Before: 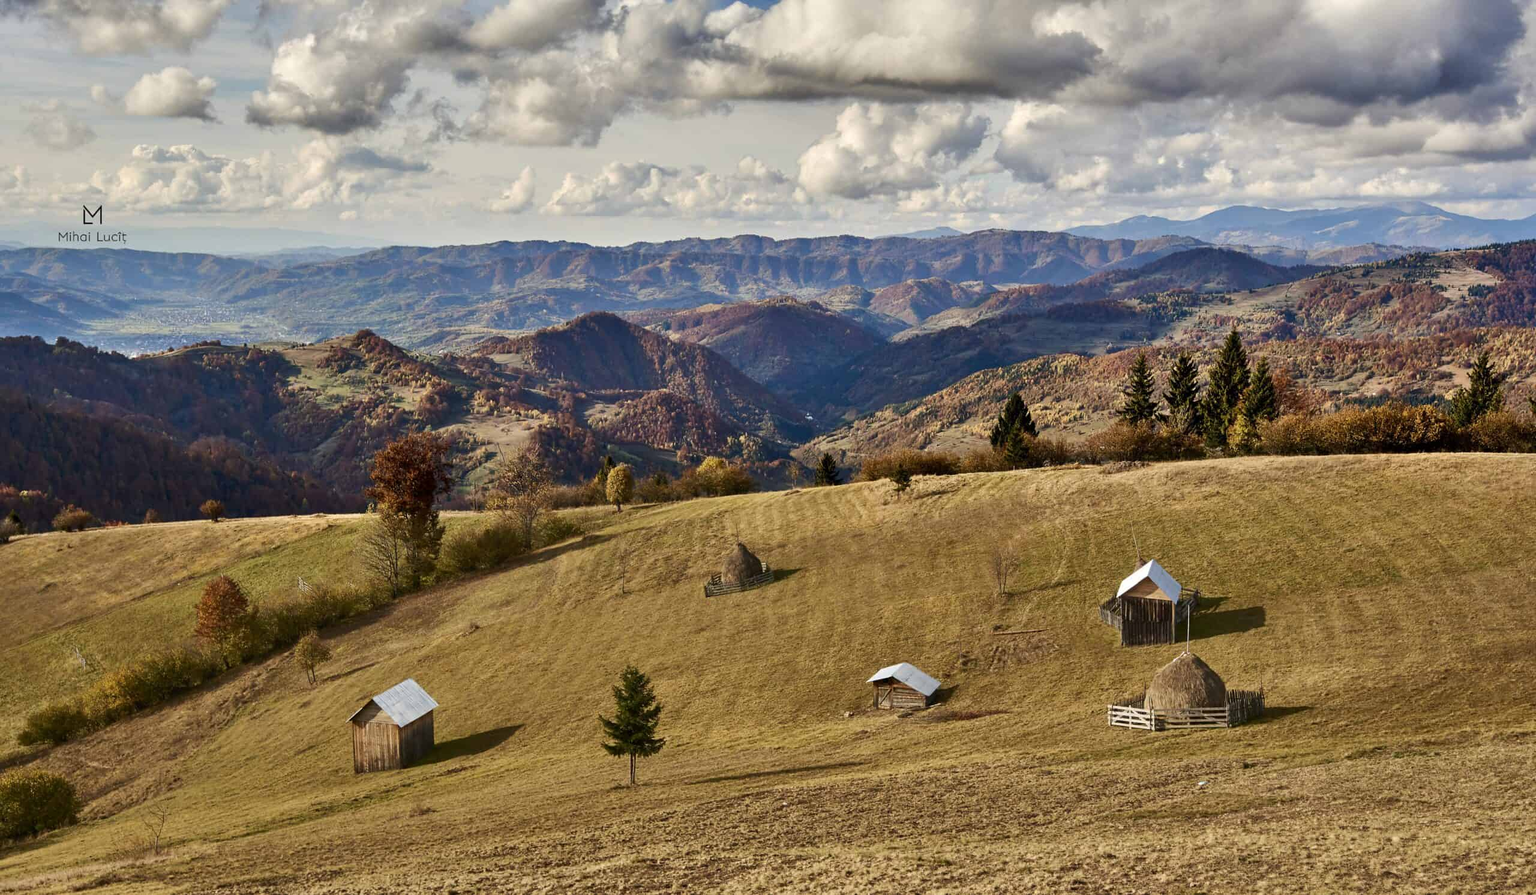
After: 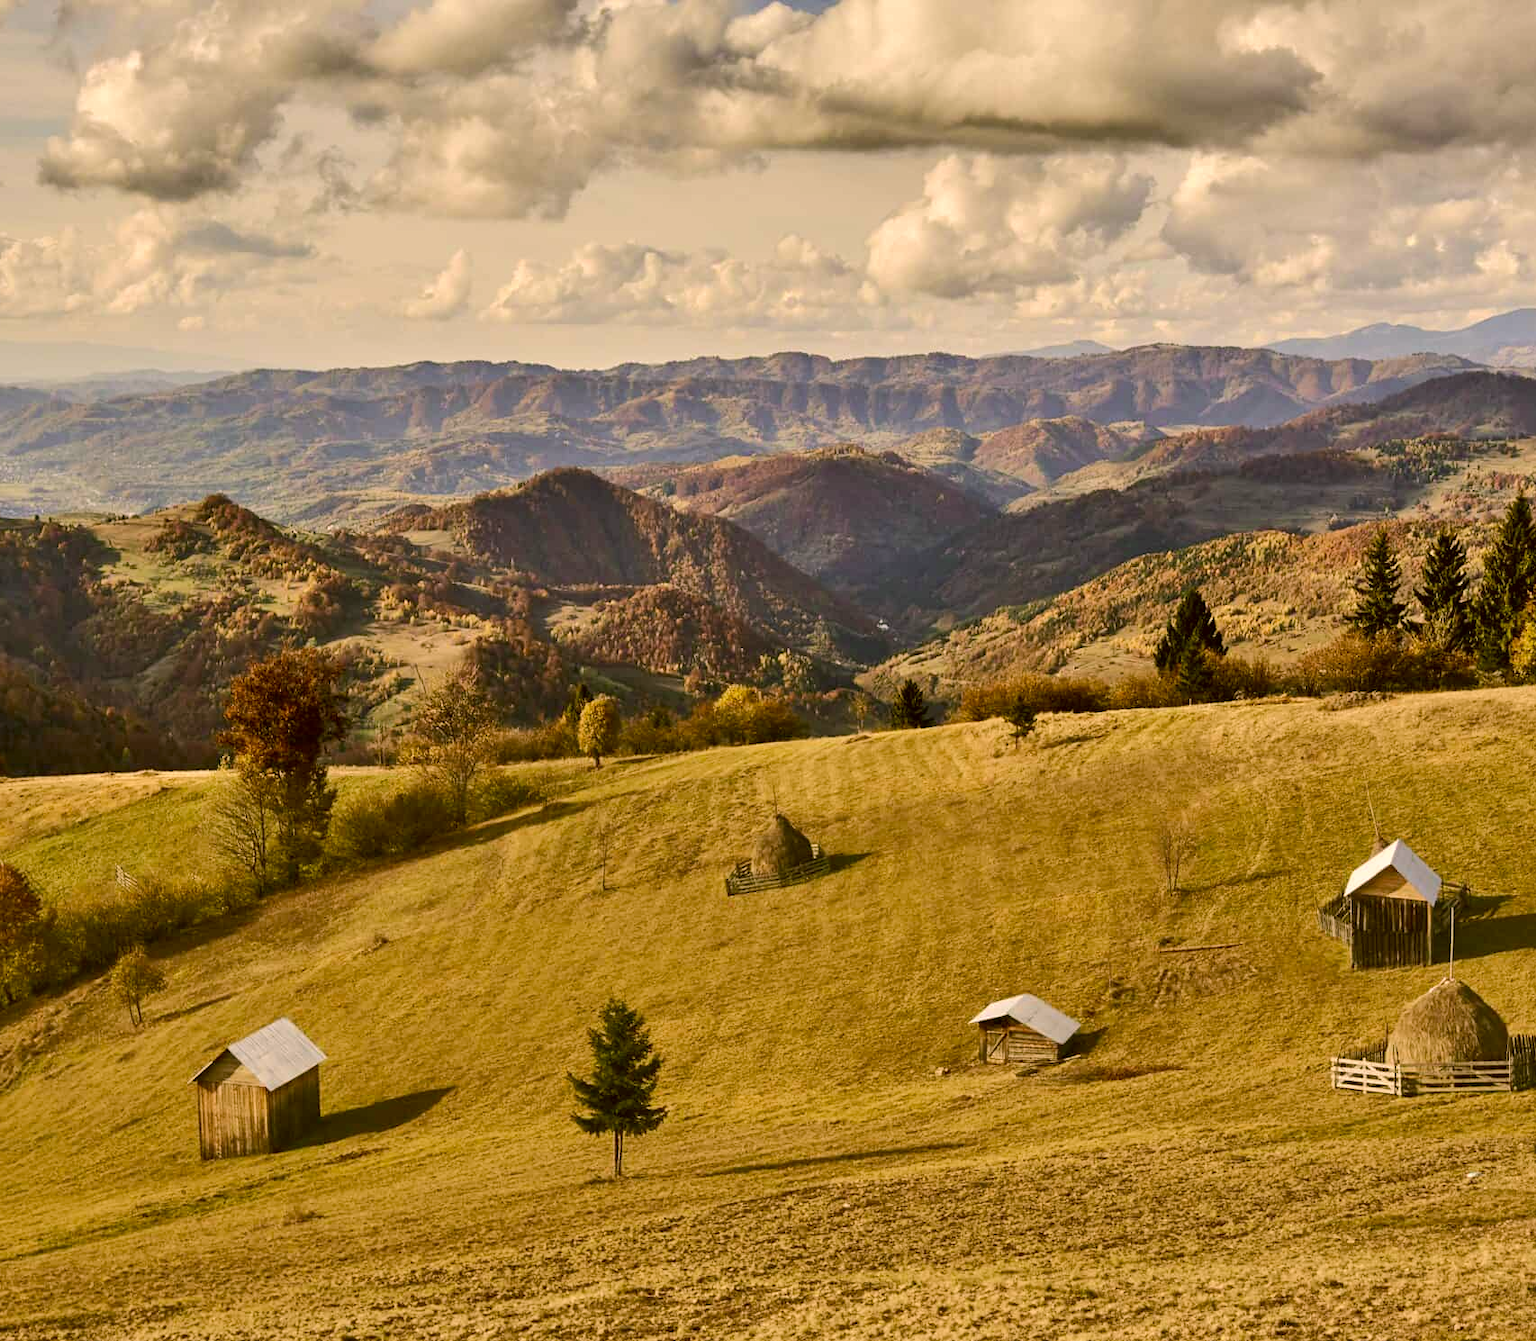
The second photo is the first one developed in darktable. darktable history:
crop and rotate: left 14.385%, right 18.948%
base curve: curves: ch0 [(0, 0) (0.262, 0.32) (0.722, 0.705) (1, 1)]
color correction: highlights a* 8.98, highlights b* 15.09, shadows a* -0.49, shadows b* 26.52
